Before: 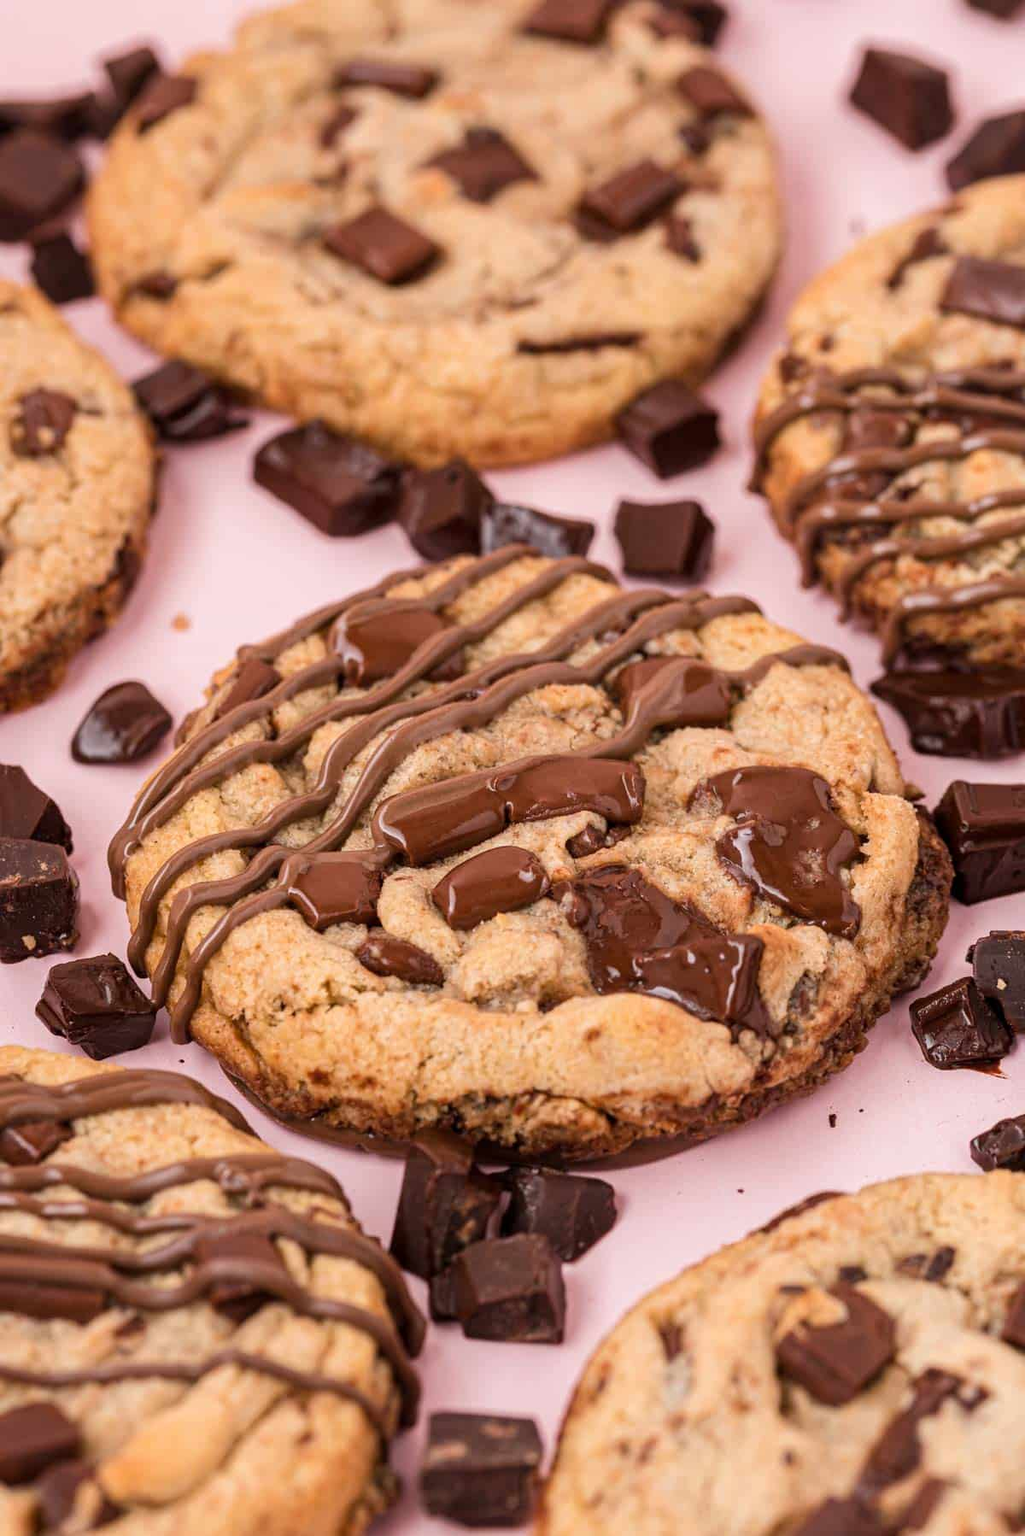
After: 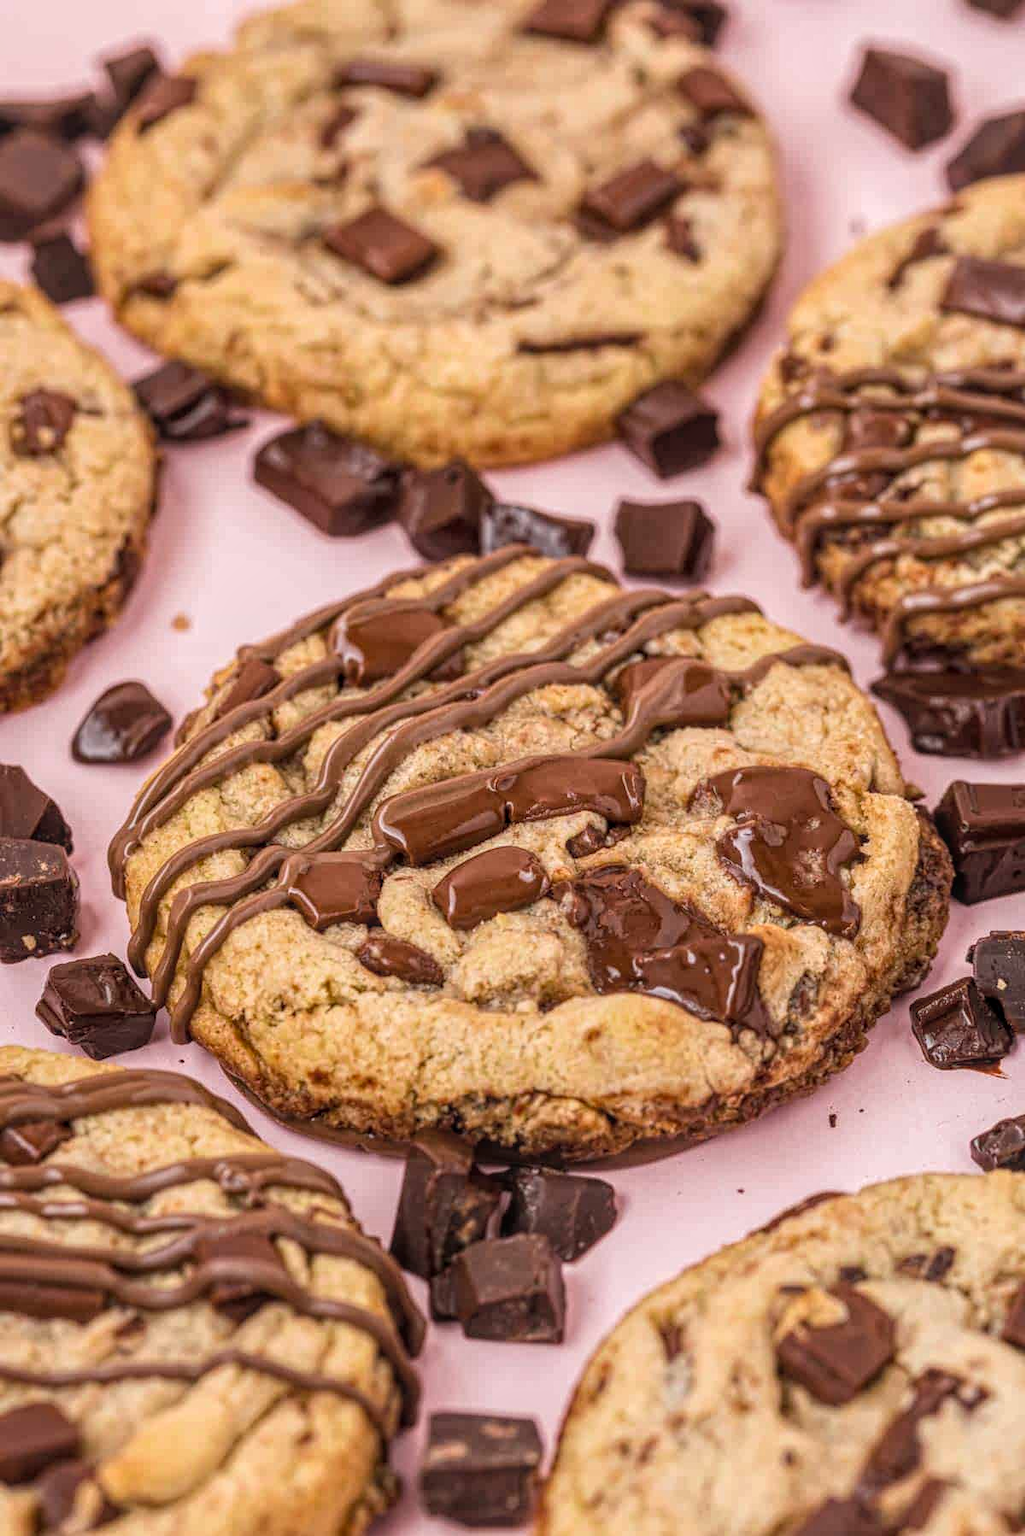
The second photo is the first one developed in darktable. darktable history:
color zones: curves: ch2 [(0, 0.5) (0.143, 0.517) (0.286, 0.571) (0.429, 0.522) (0.571, 0.5) (0.714, 0.5) (0.857, 0.5) (1, 0.5)]
local contrast: highlights 74%, shadows 55%, detail 176%, midtone range 0.207
